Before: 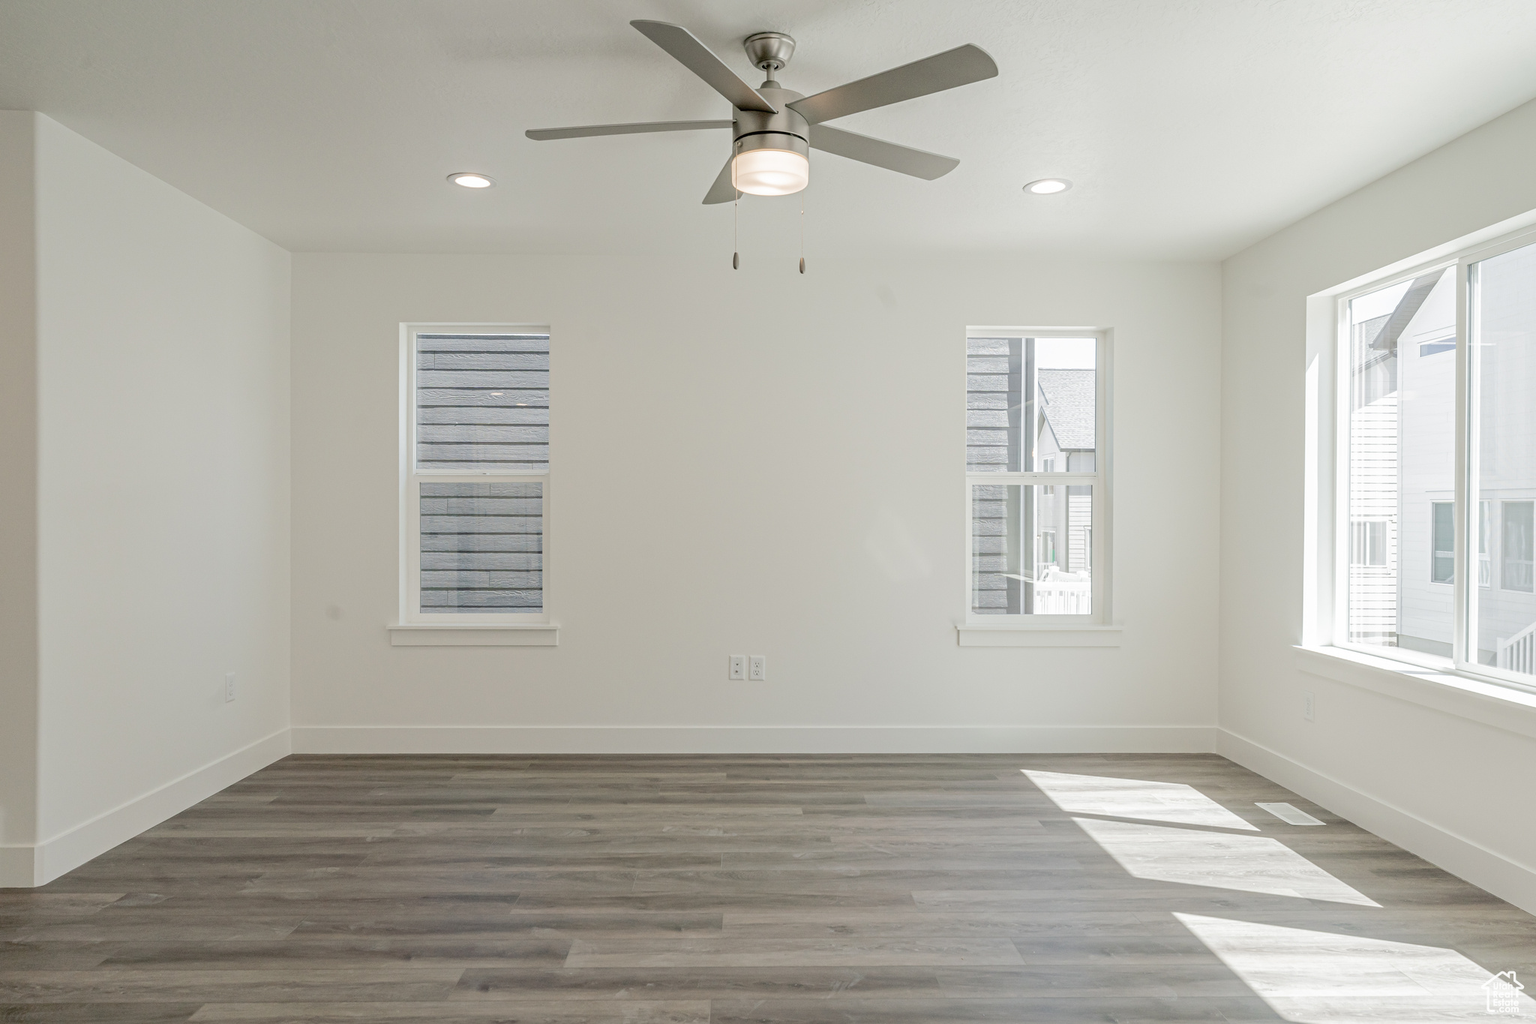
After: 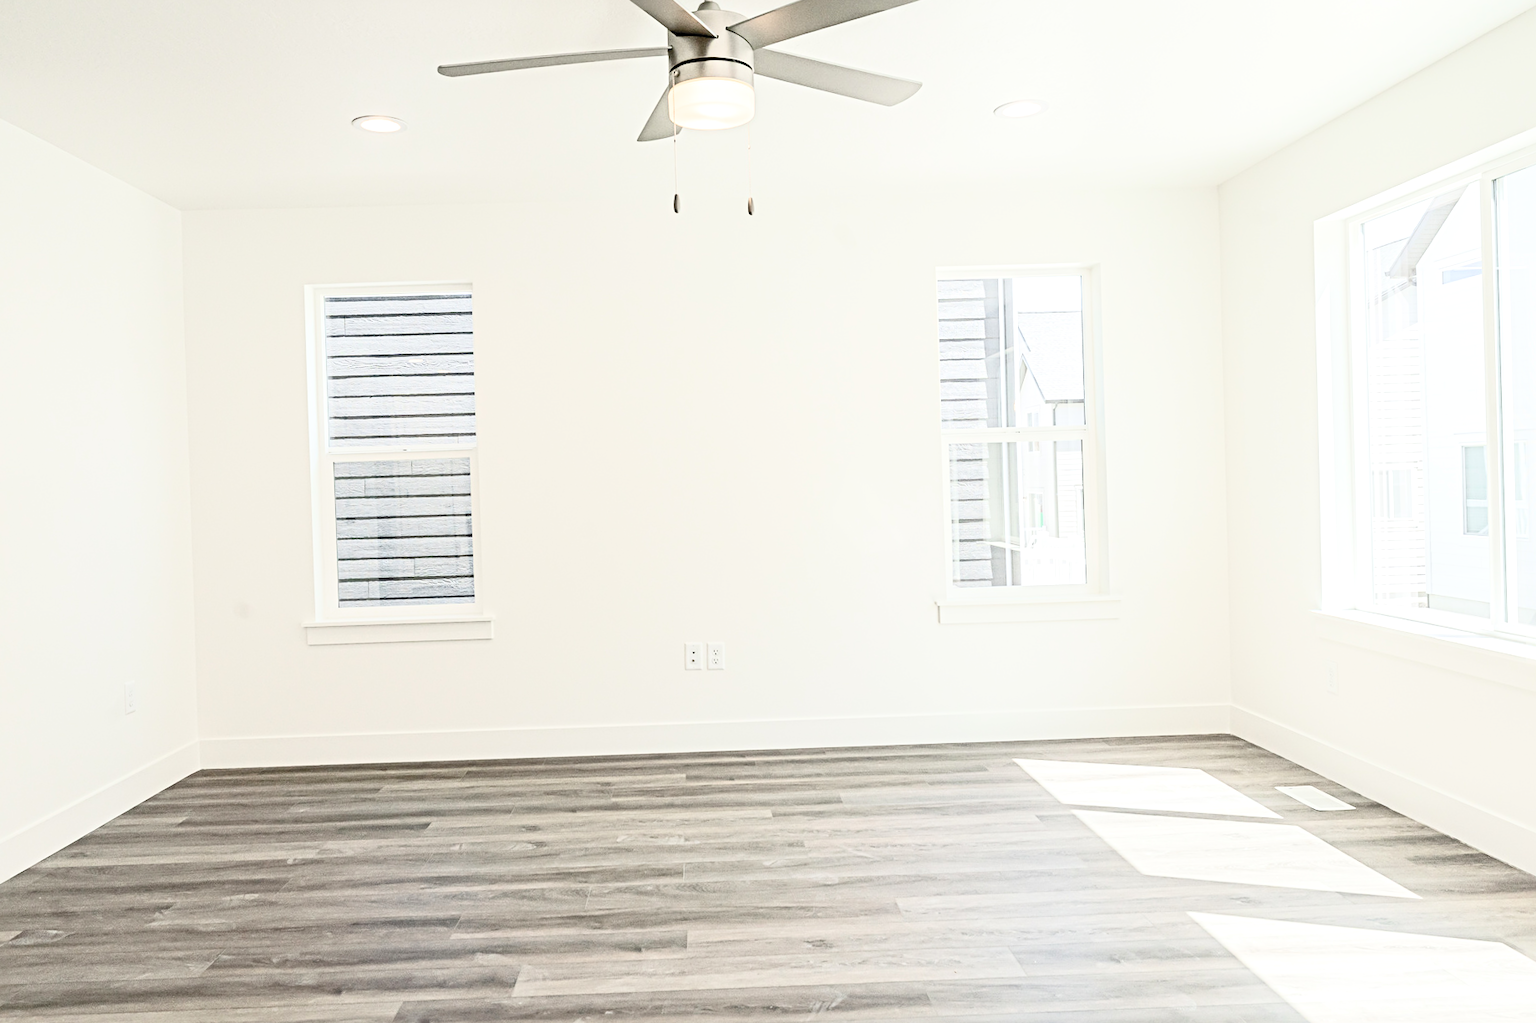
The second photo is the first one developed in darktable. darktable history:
sharpen: radius 4.883
contrast brightness saturation: contrast 0.43, brightness 0.56, saturation -0.19
color balance: contrast 10%
crop and rotate: angle 1.96°, left 5.673%, top 5.673%
color balance rgb: perceptual saturation grading › global saturation 20%, perceptual saturation grading › highlights -25%, perceptual saturation grading › shadows 25%
